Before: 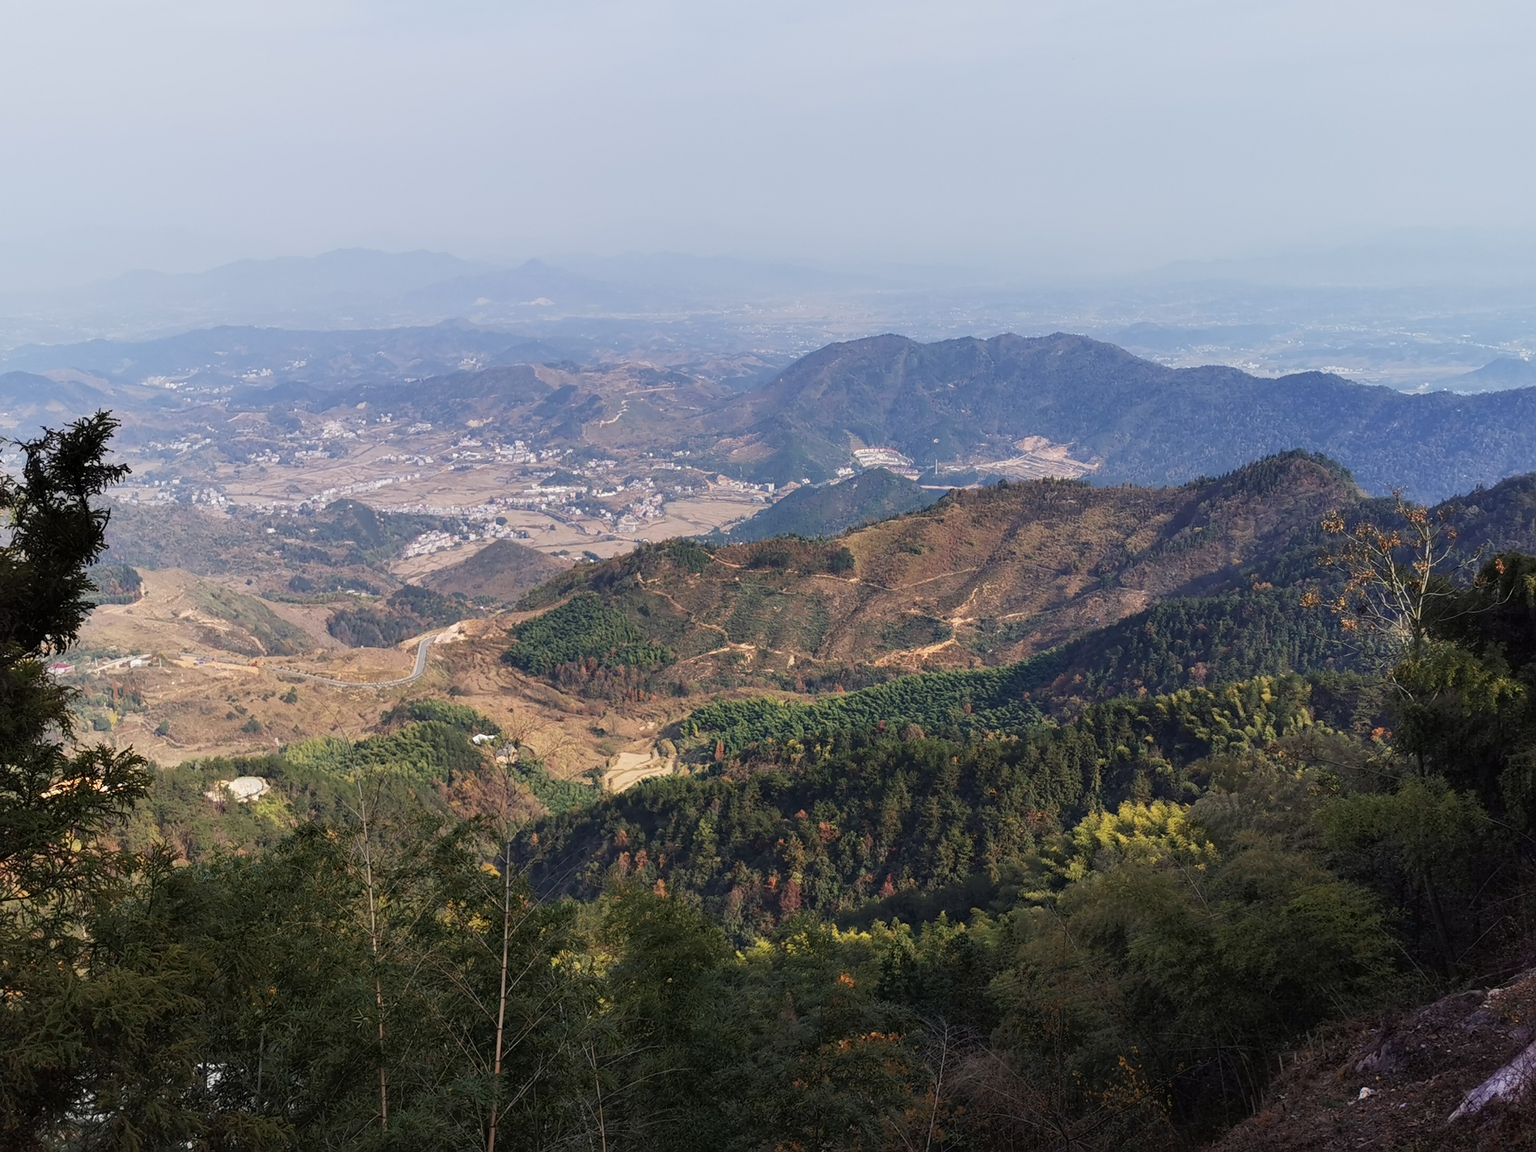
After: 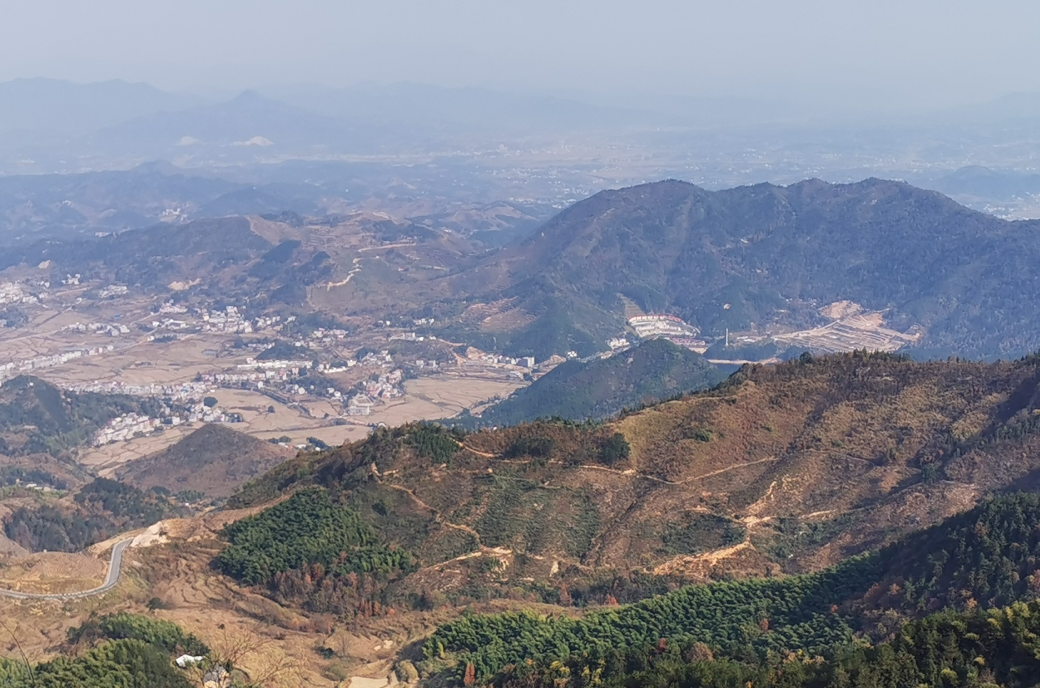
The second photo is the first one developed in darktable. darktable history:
crop: left 21.122%, top 15.893%, right 21.817%, bottom 33.744%
